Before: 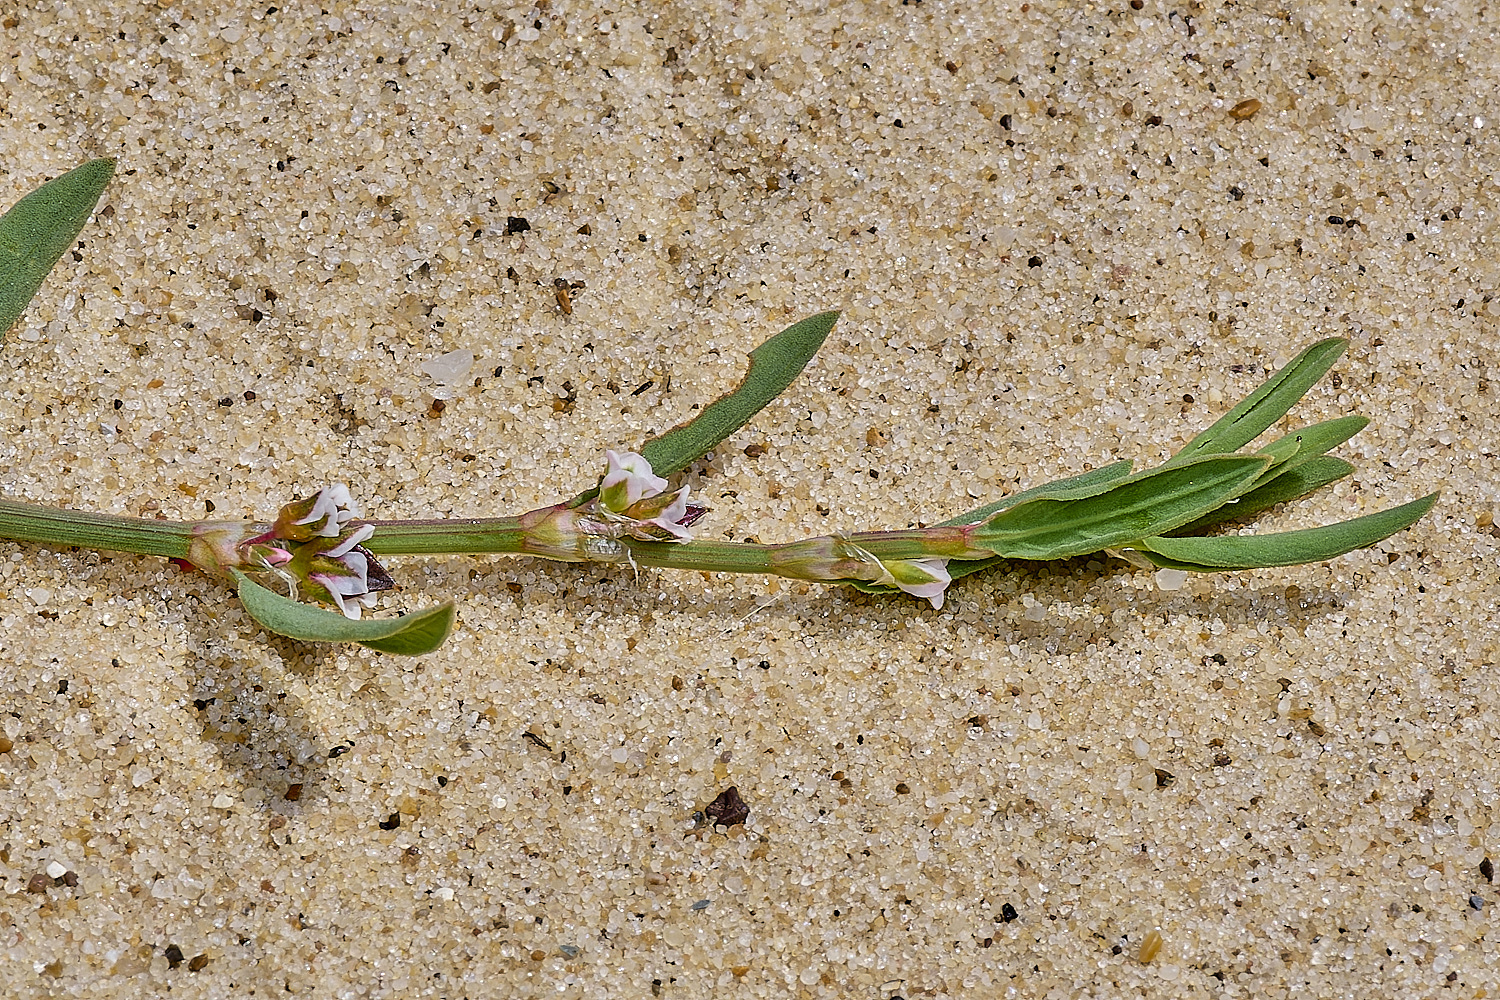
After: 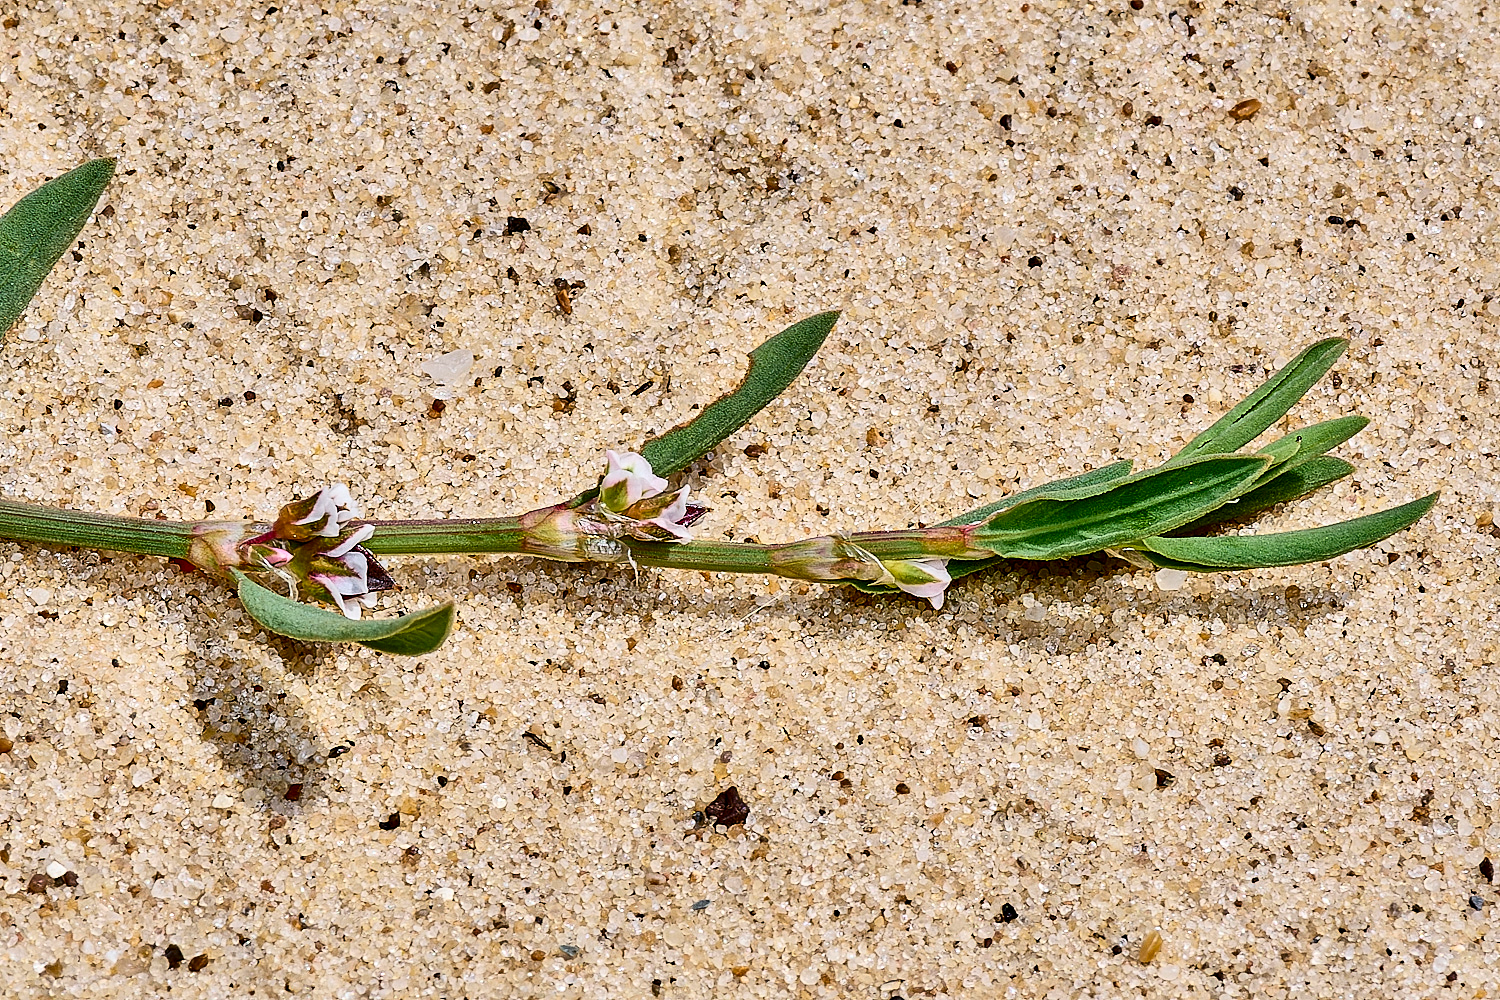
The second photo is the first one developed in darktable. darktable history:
contrast brightness saturation: contrast 0.3
